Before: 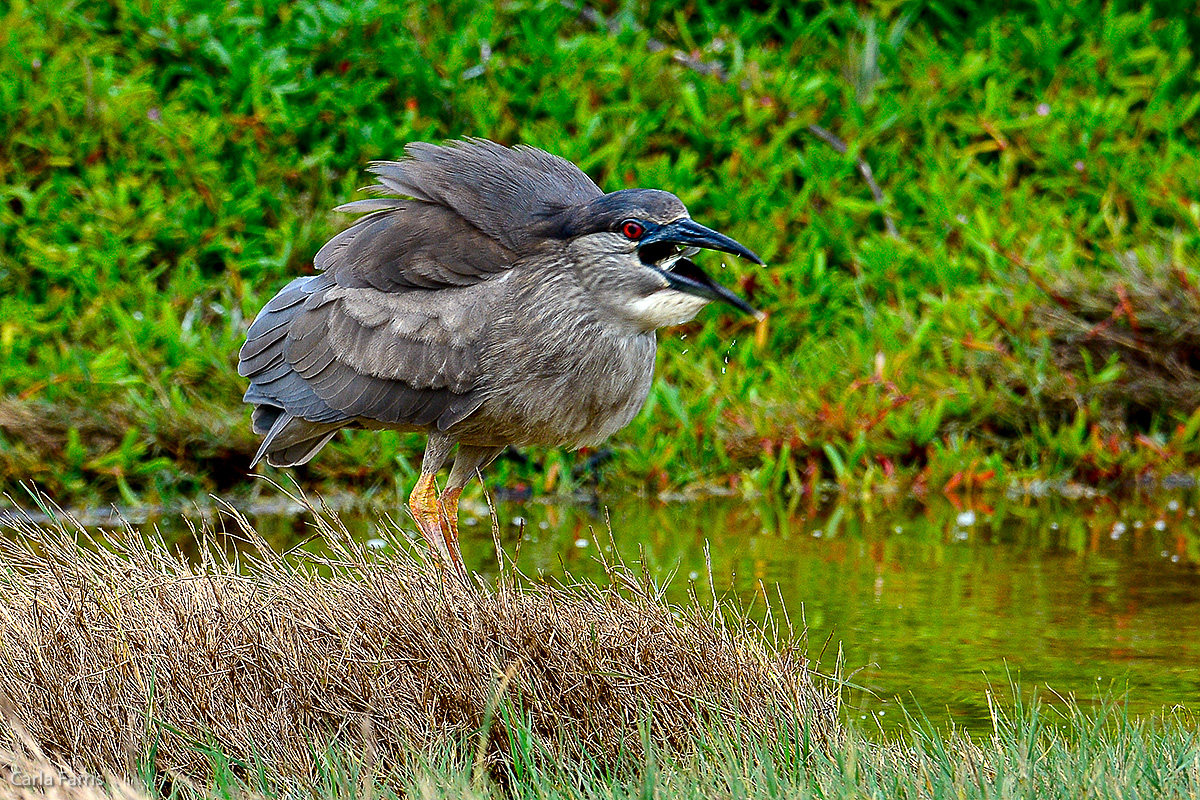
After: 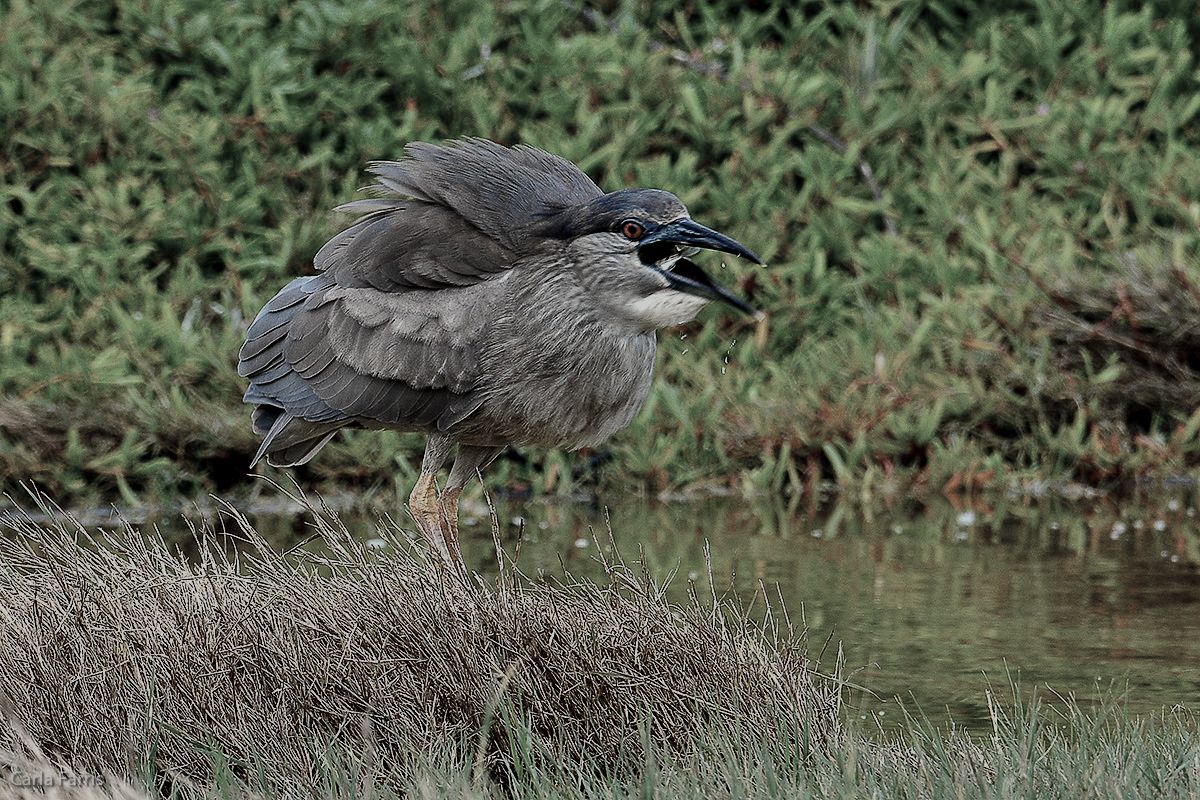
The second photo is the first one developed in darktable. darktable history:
shadows and highlights: soften with gaussian
exposure: black level correction 0, exposure -0.801 EV, compensate highlight preservation false
color zones: curves: ch1 [(0.238, 0.163) (0.476, 0.2) (0.733, 0.322) (0.848, 0.134)]
